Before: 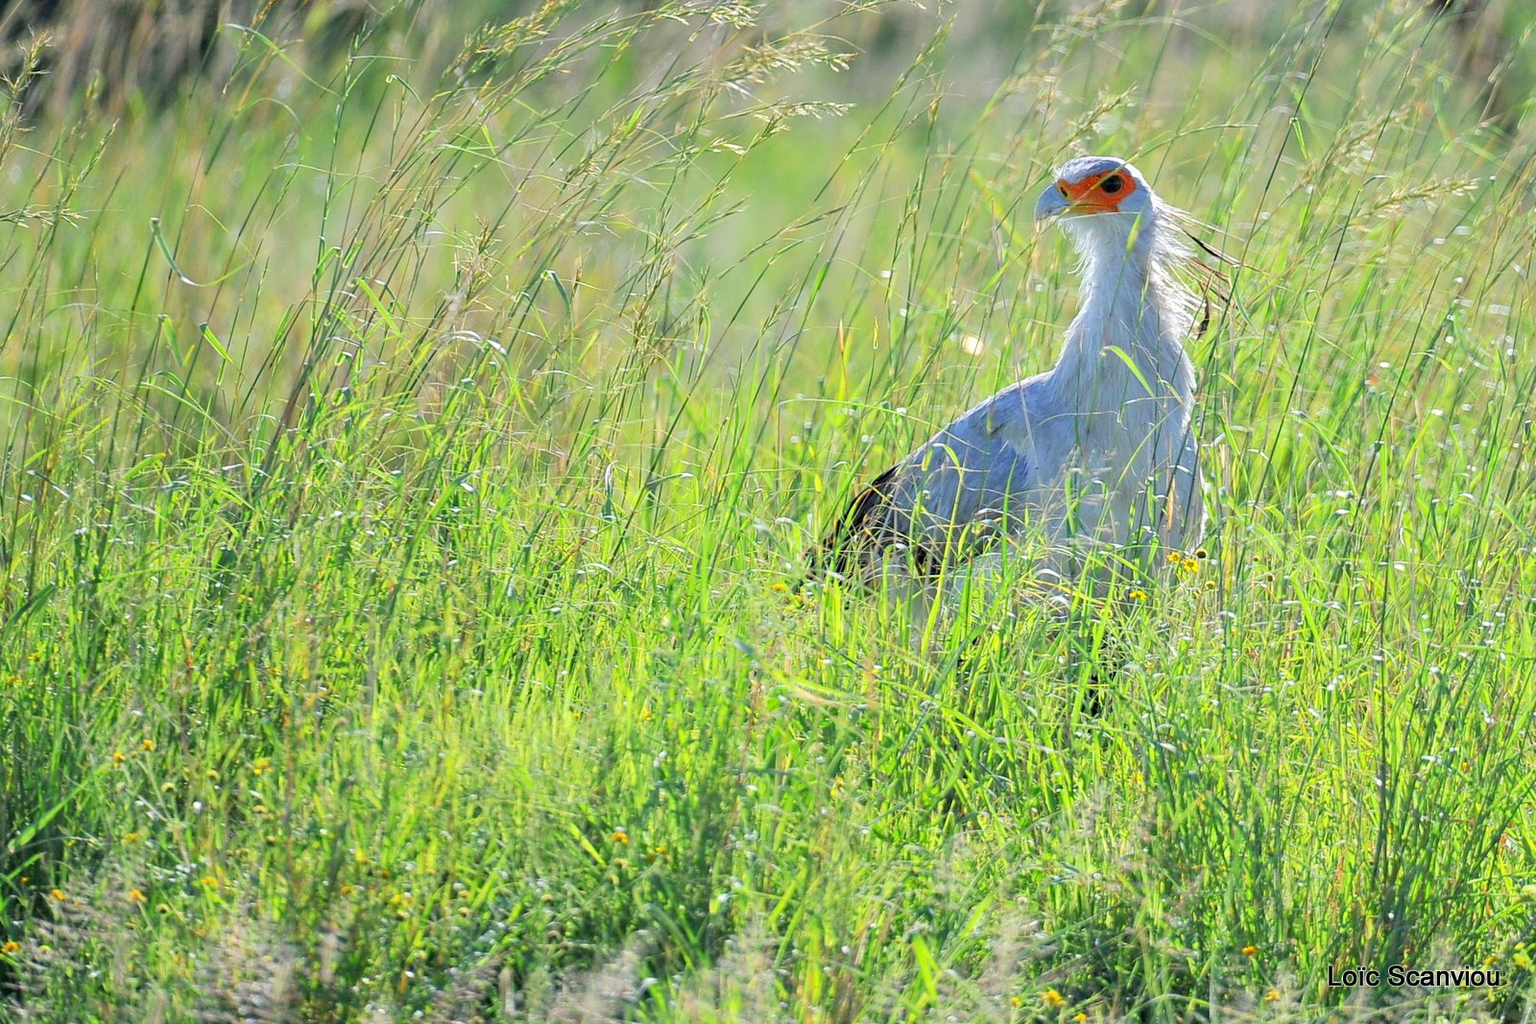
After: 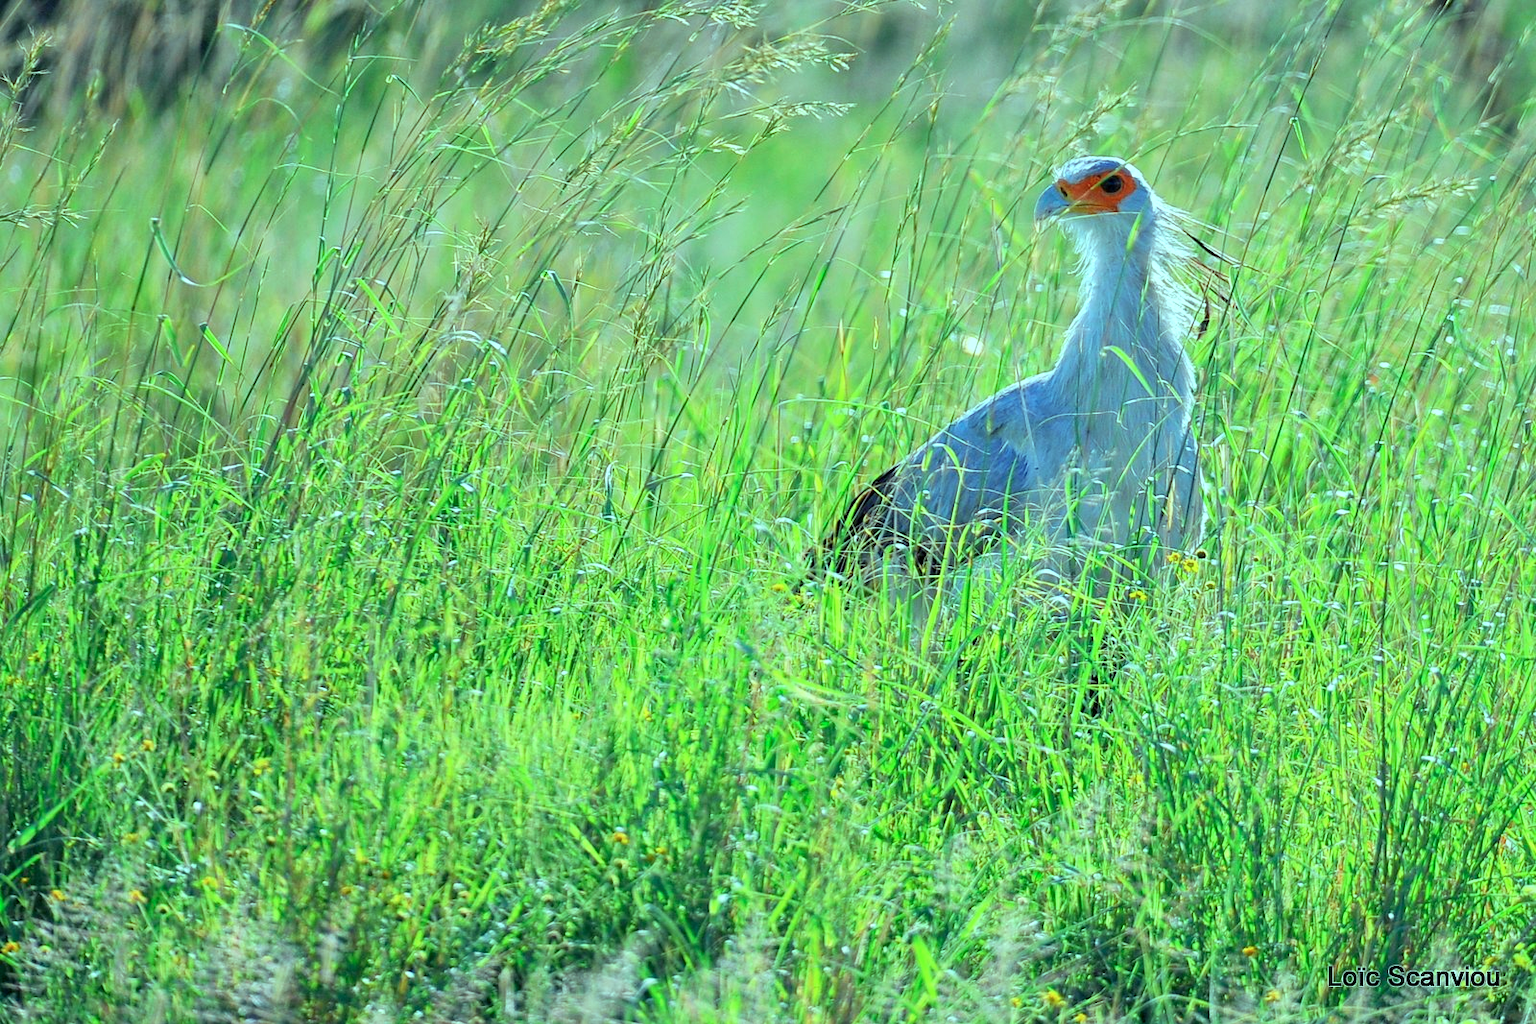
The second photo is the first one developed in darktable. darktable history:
local contrast: mode bilateral grid, contrast 20, coarseness 50, detail 120%, midtone range 0.2
color balance rgb: shadows lift › chroma 7.23%, shadows lift › hue 246.48°, highlights gain › chroma 5.38%, highlights gain › hue 196.93°, white fulcrum 1 EV
